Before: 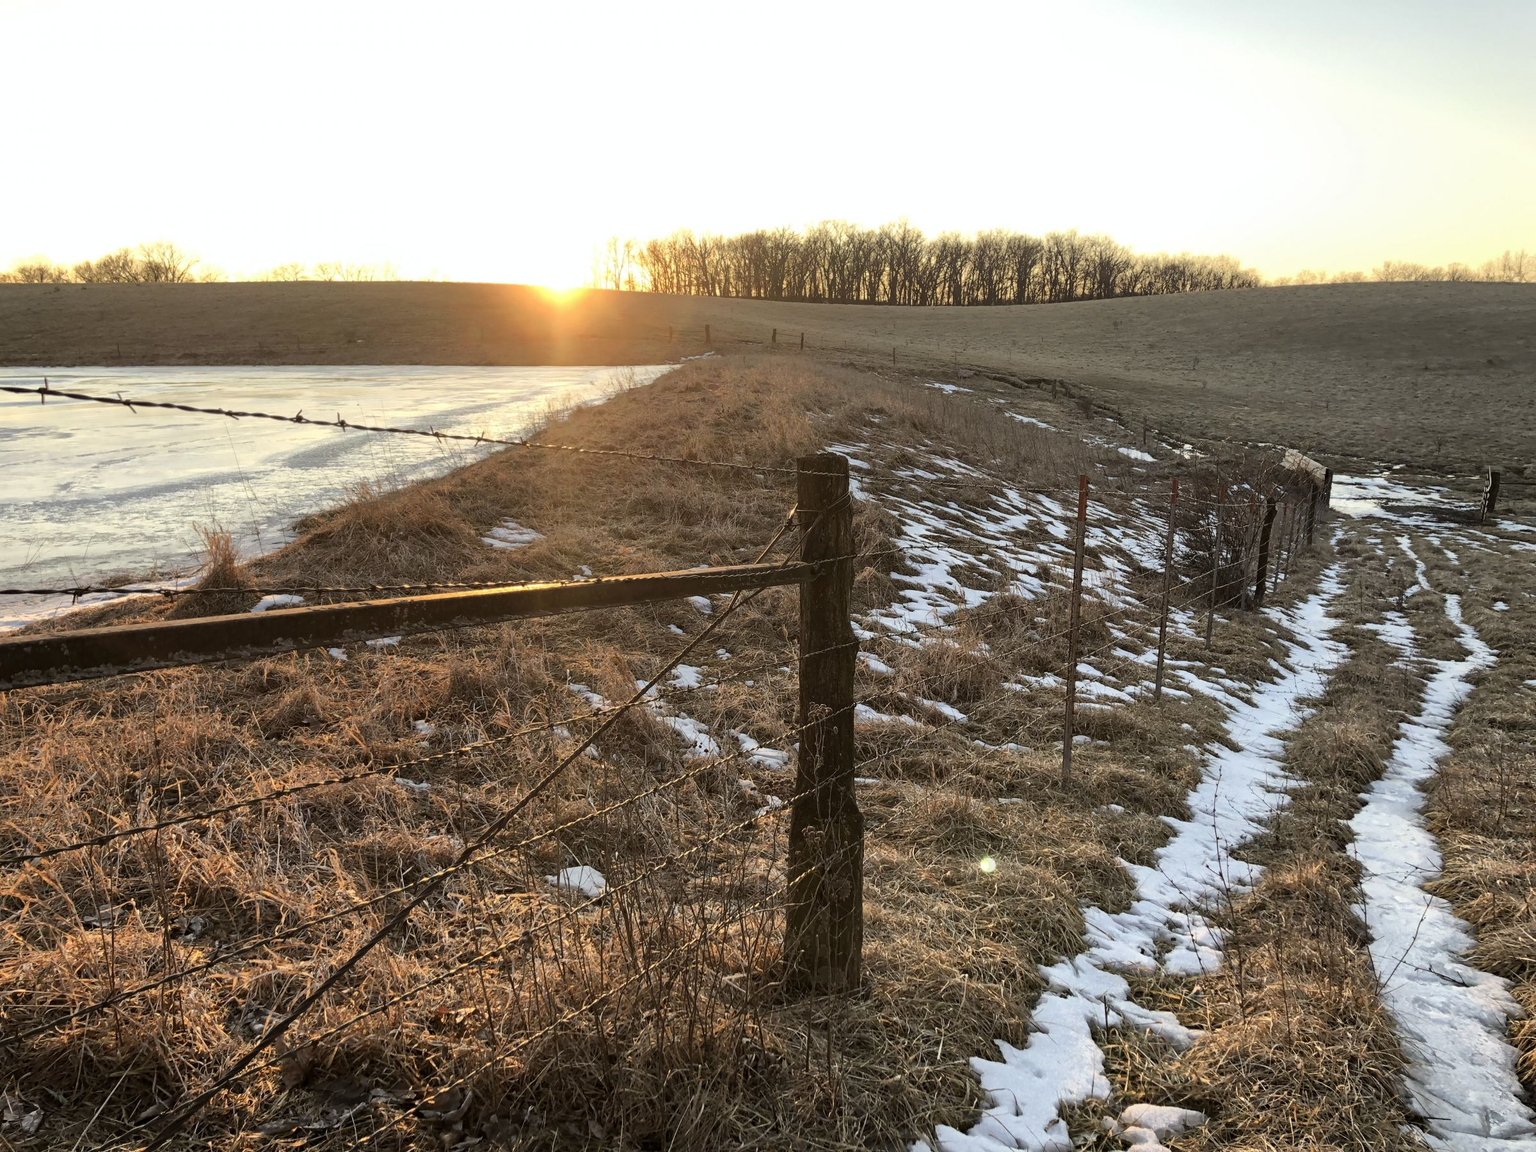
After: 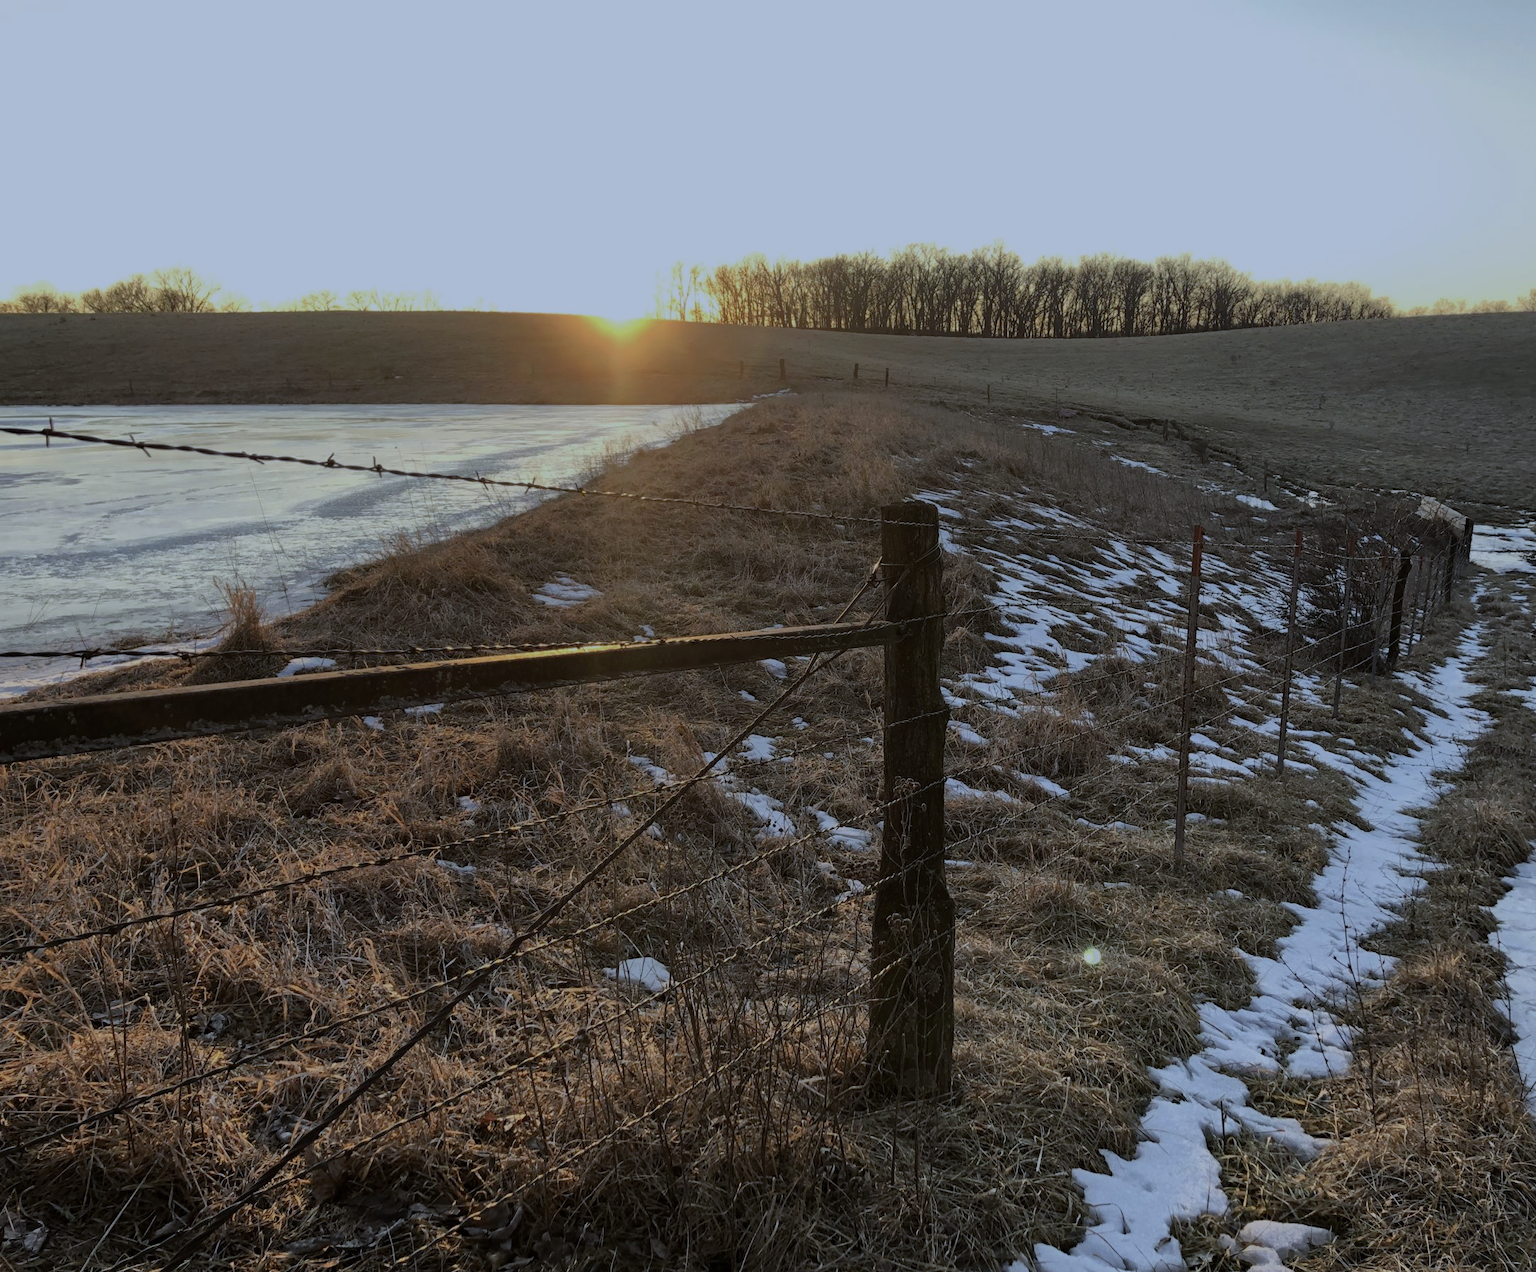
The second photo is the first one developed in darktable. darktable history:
crop: right 9.509%, bottom 0.031%
exposure: exposure -1 EV, compensate highlight preservation false
white balance: red 0.926, green 1.003, blue 1.133
